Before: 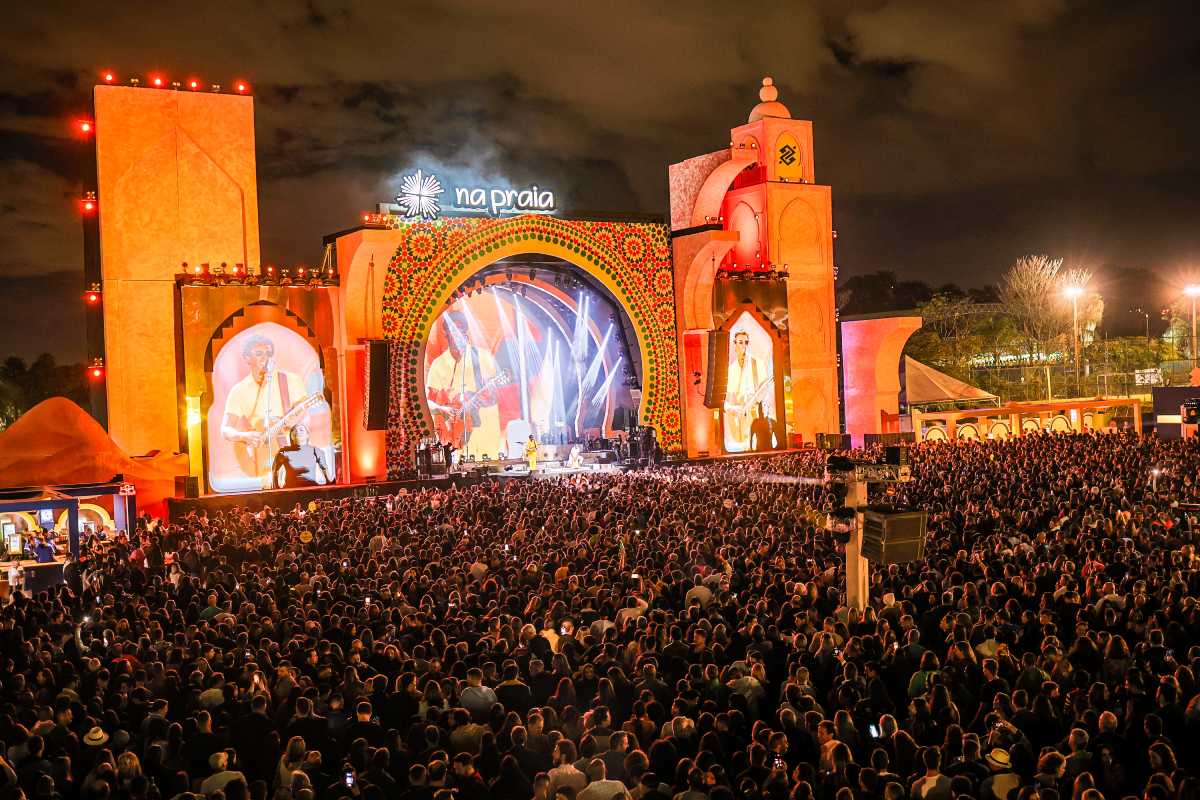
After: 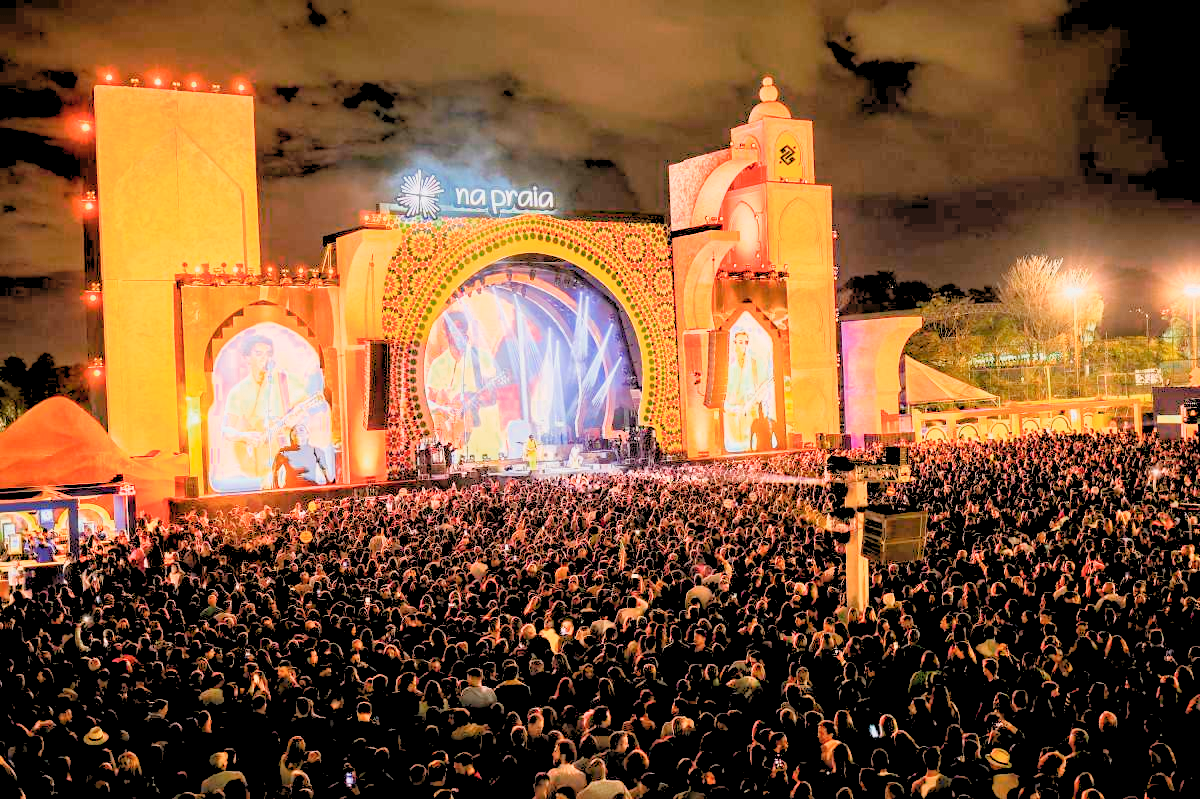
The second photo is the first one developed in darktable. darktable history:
rgb levels: preserve colors sum RGB, levels [[0.038, 0.433, 0.934], [0, 0.5, 1], [0, 0.5, 1]]
levels: levels [0, 0.43, 0.984]
color zones: curves: ch0 [(0, 0.465) (0.092, 0.596) (0.289, 0.464) (0.429, 0.453) (0.571, 0.464) (0.714, 0.455) (0.857, 0.462) (1, 0.465)]
crop: bottom 0.071%
